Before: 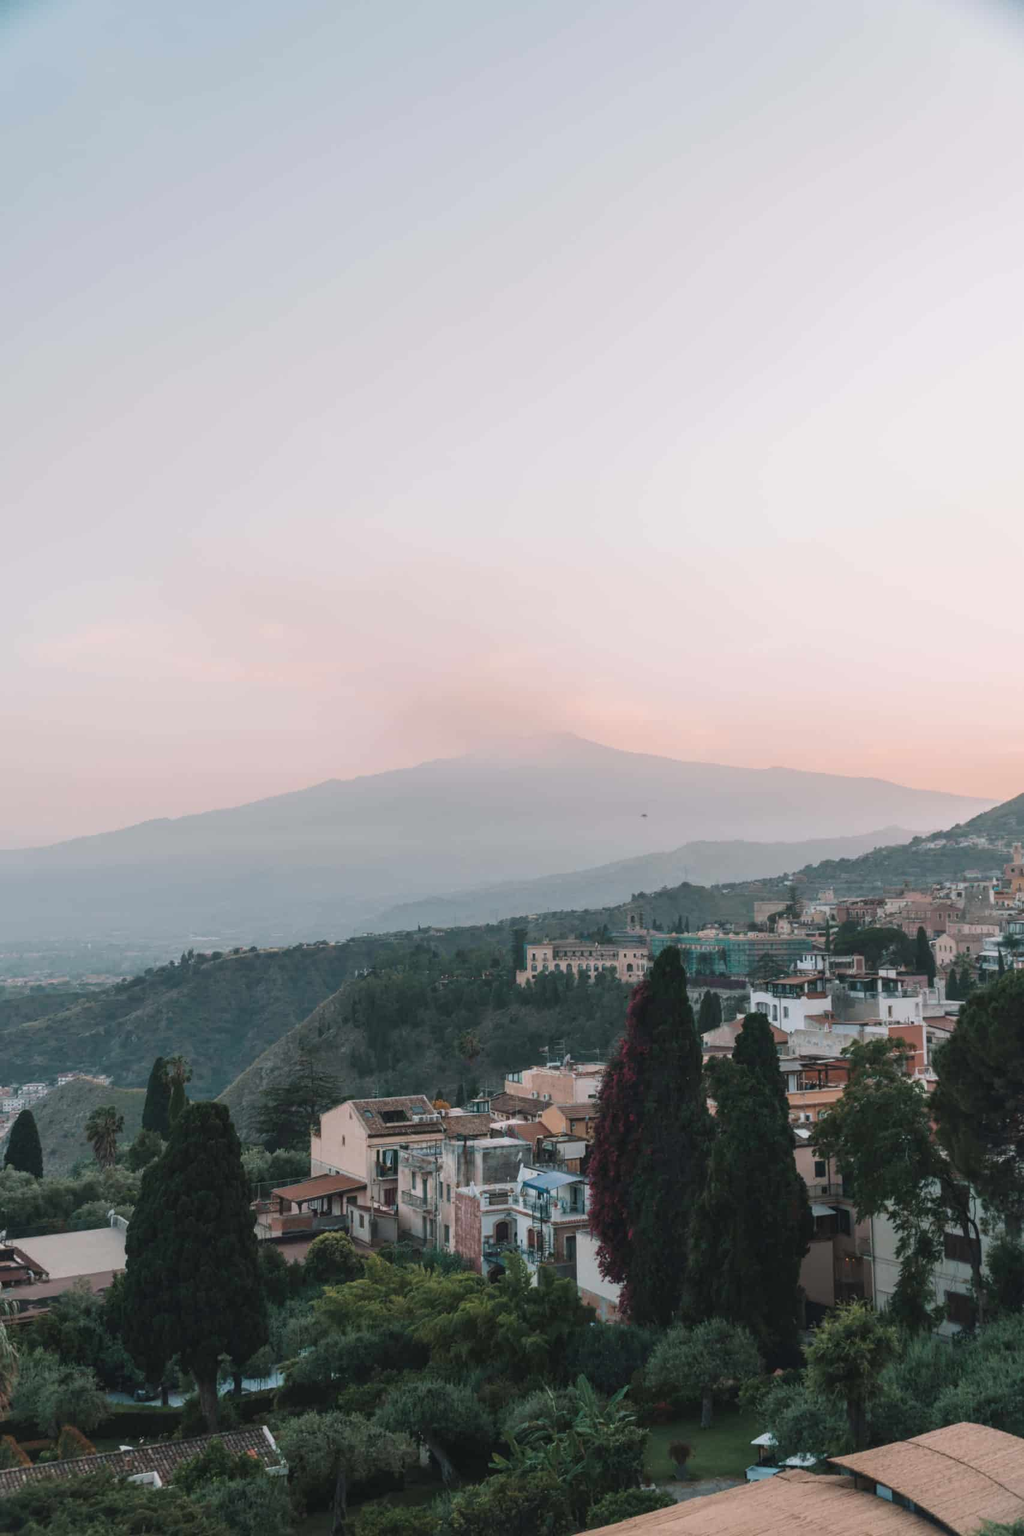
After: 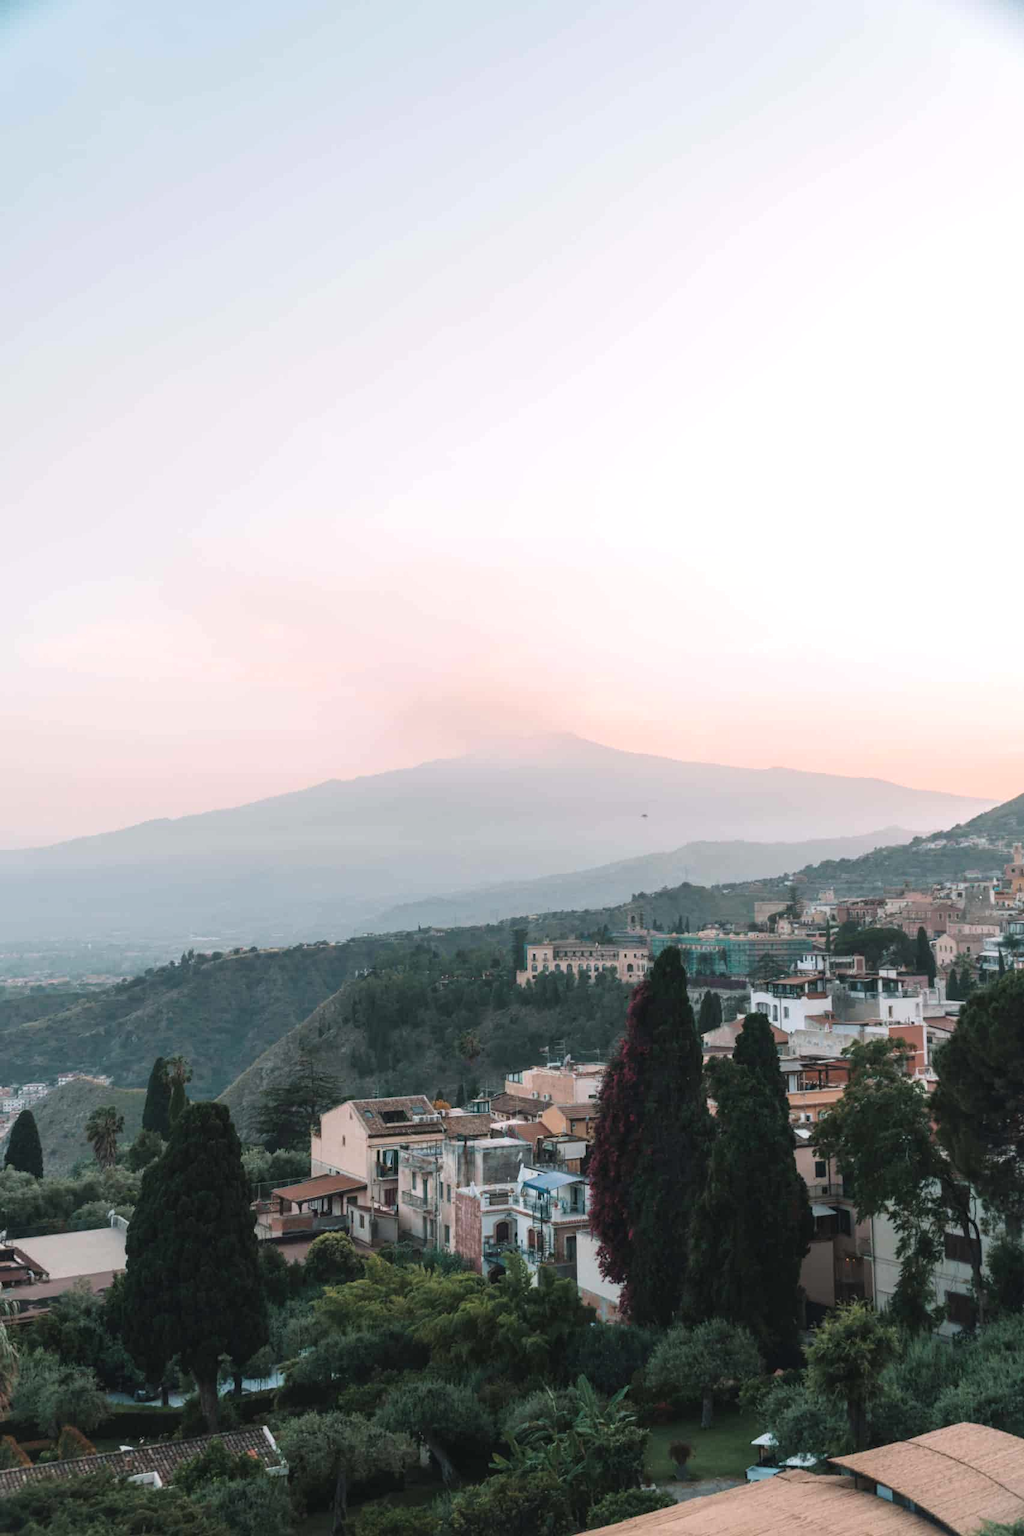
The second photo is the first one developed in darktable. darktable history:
tone equalizer: -8 EV -0.389 EV, -7 EV -0.402 EV, -6 EV -0.332 EV, -5 EV -0.247 EV, -3 EV 0.202 EV, -2 EV 0.32 EV, -1 EV 0.376 EV, +0 EV 0.418 EV
